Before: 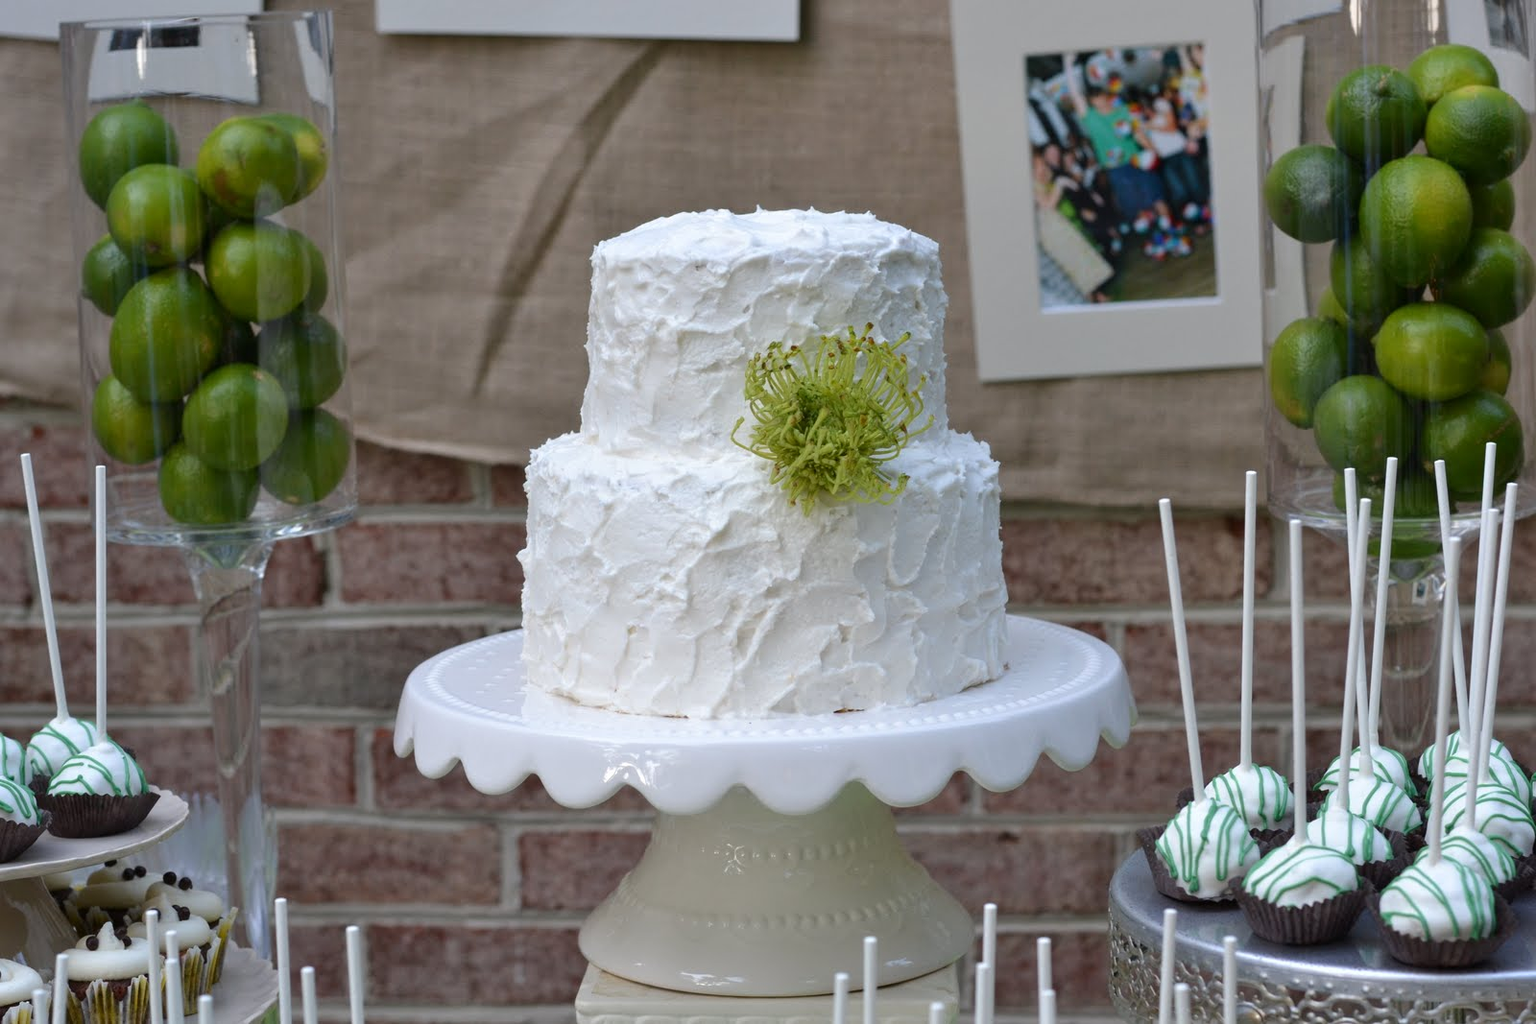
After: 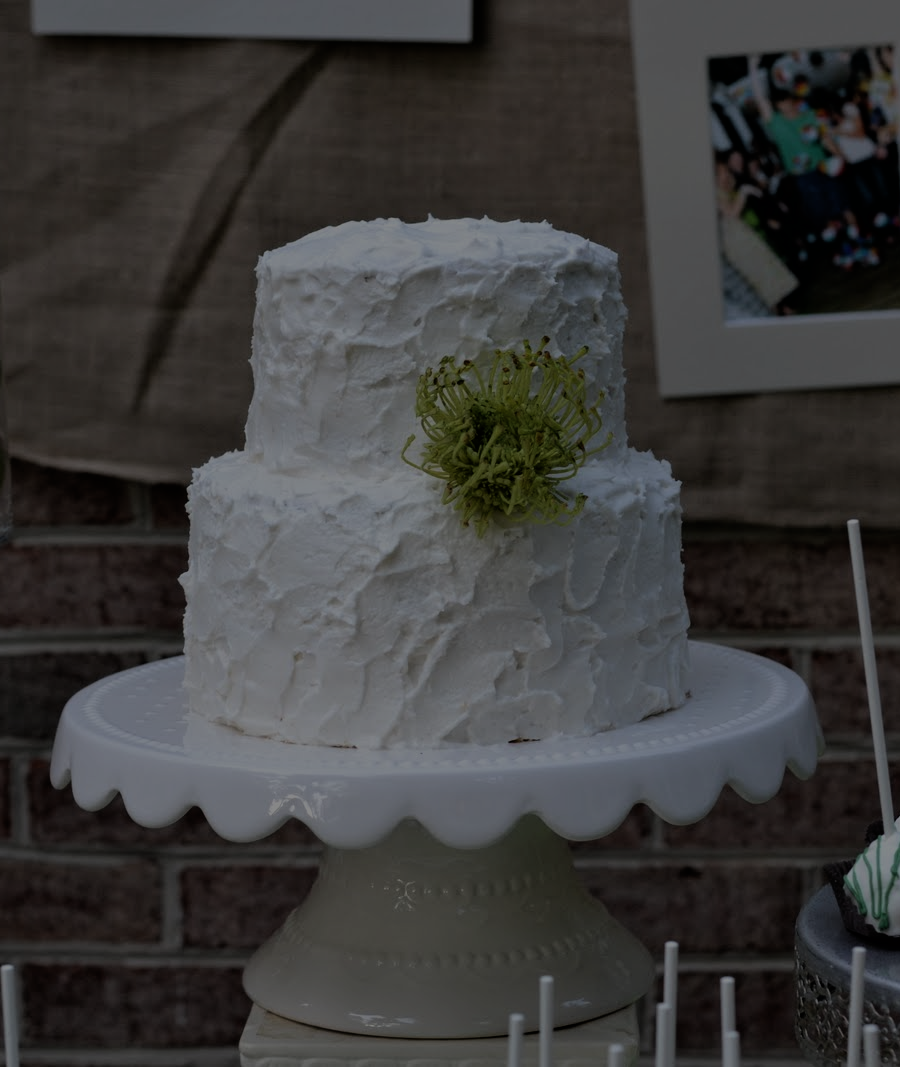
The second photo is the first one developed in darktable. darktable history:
crop and rotate: left 22.516%, right 21.234%
filmic rgb: black relative exposure -9.22 EV, white relative exposure 6.77 EV, hardness 3.07, contrast 1.05
contrast brightness saturation: saturation -0.05
exposure: exposure -2.002 EV, compensate highlight preservation false
